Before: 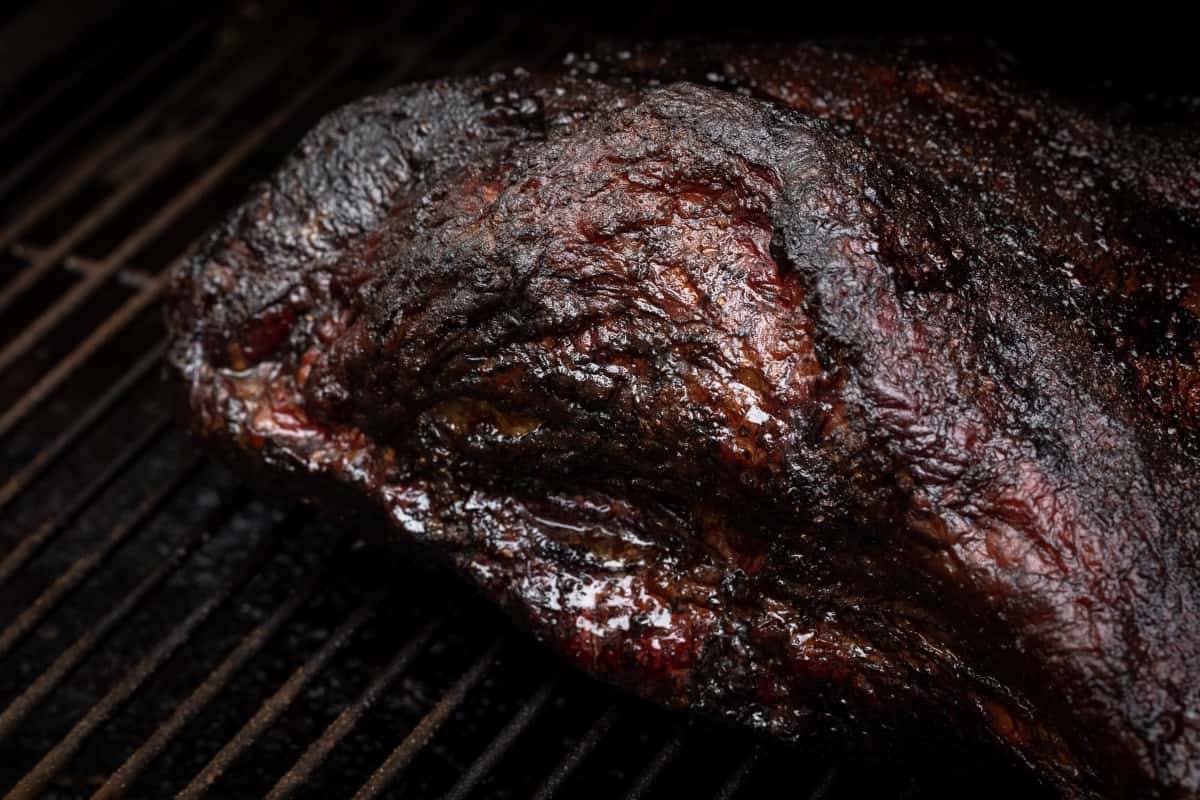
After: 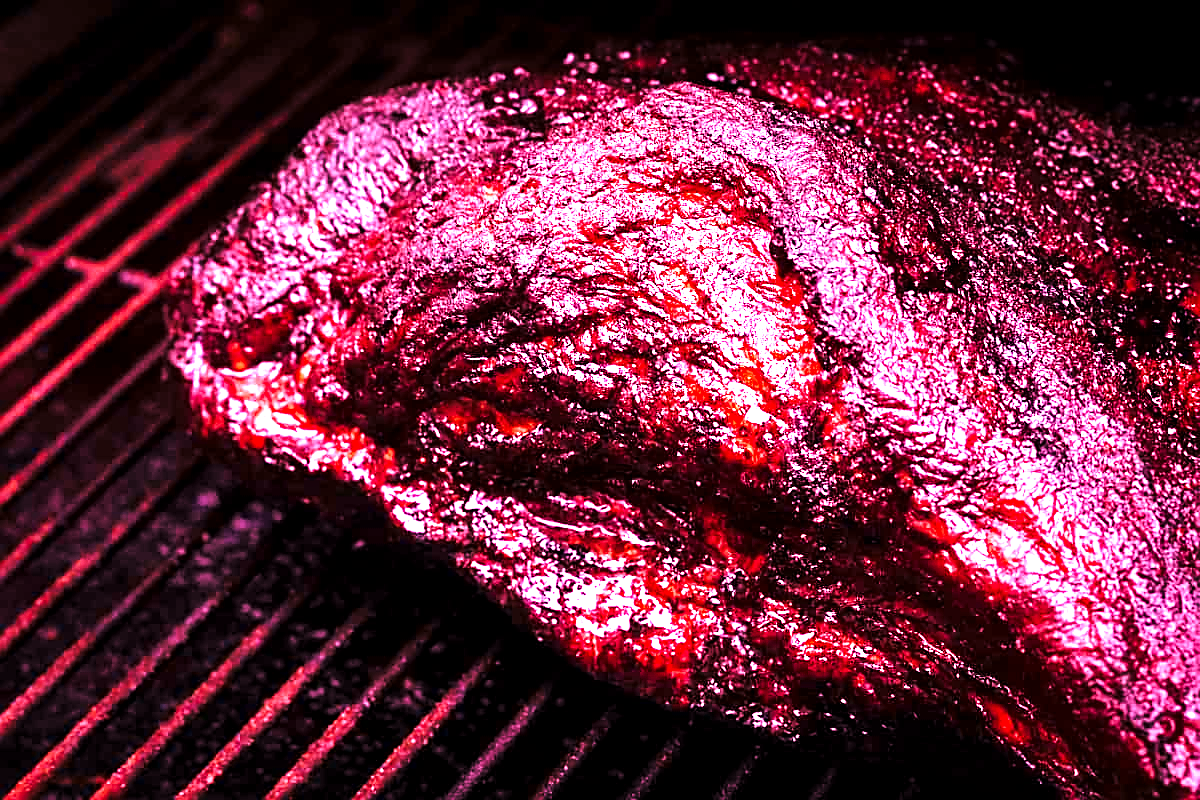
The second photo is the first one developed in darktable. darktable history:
sharpen: on, module defaults
base curve: curves: ch0 [(0, 0) (0.028, 0.03) (0.121, 0.232) (0.46, 0.748) (0.859, 0.968) (1, 1)], preserve colors none
graduated density: rotation -0.352°, offset 57.64
white balance: red 2.14, blue 1.588
local contrast: mode bilateral grid, contrast 20, coarseness 100, detail 150%, midtone range 0.2
levels: levels [0, 0.281, 0.562]
tone curve: curves: ch0 [(0, 0) (0.797, 0.684) (1, 1)], color space Lab, linked channels, preserve colors none
